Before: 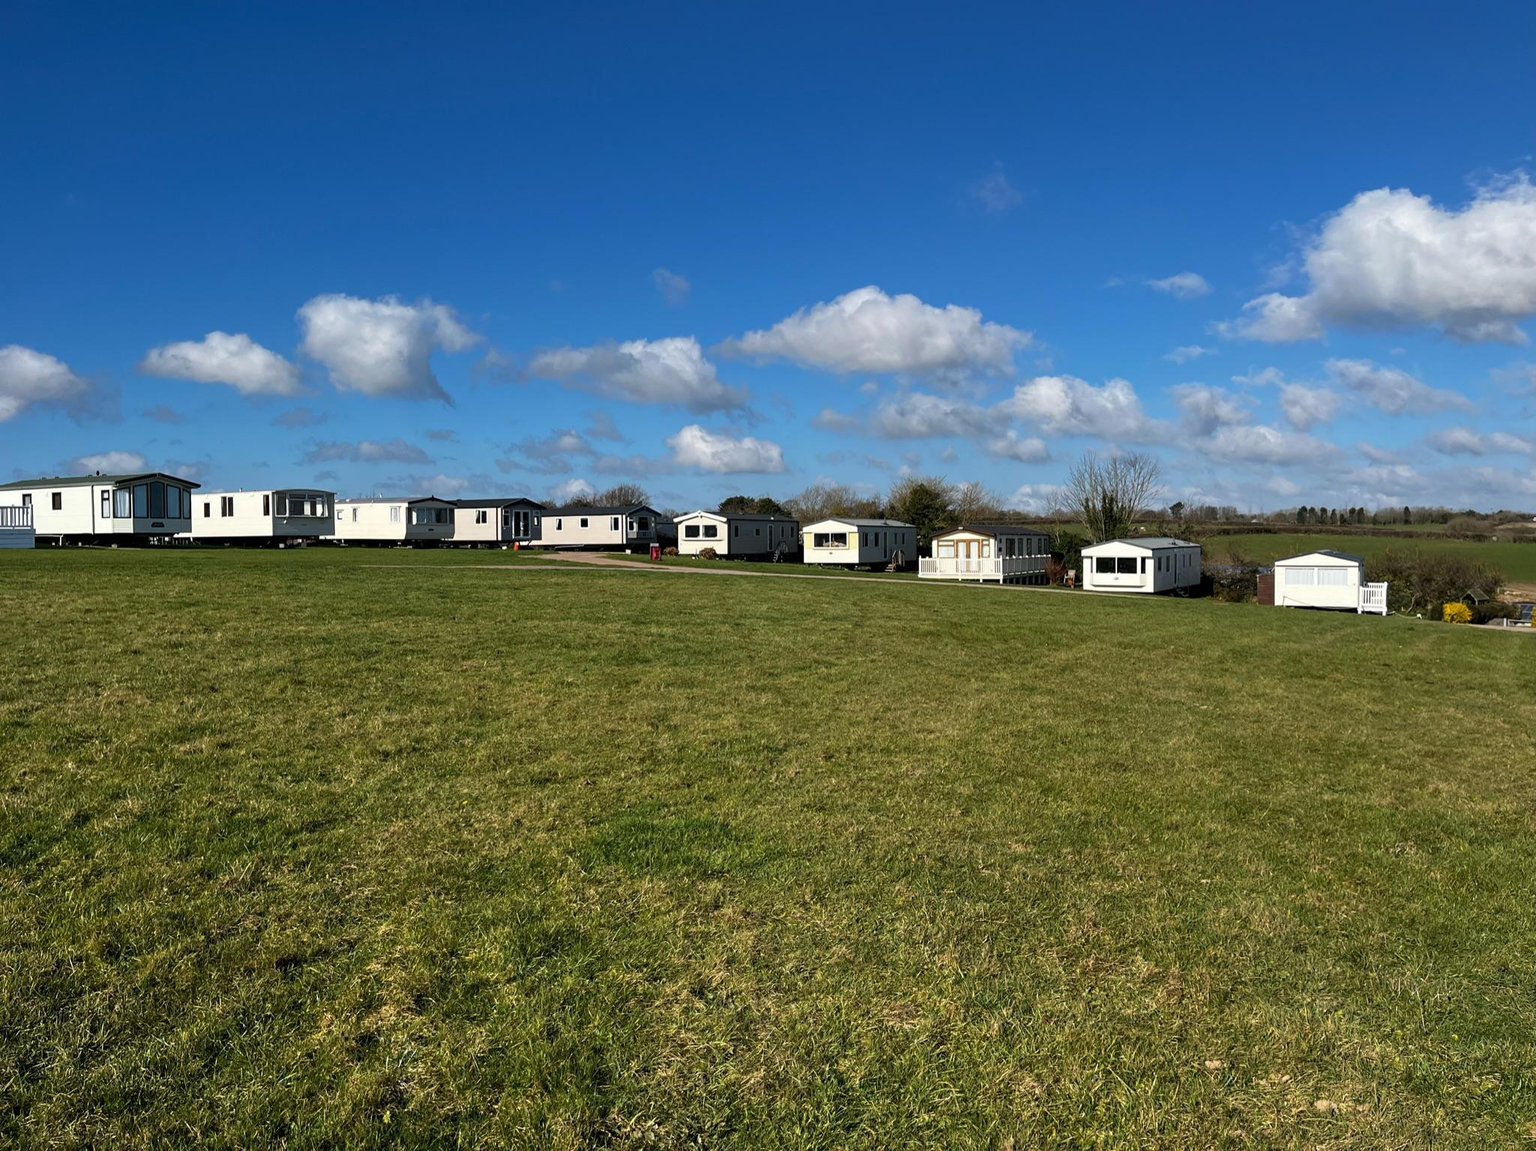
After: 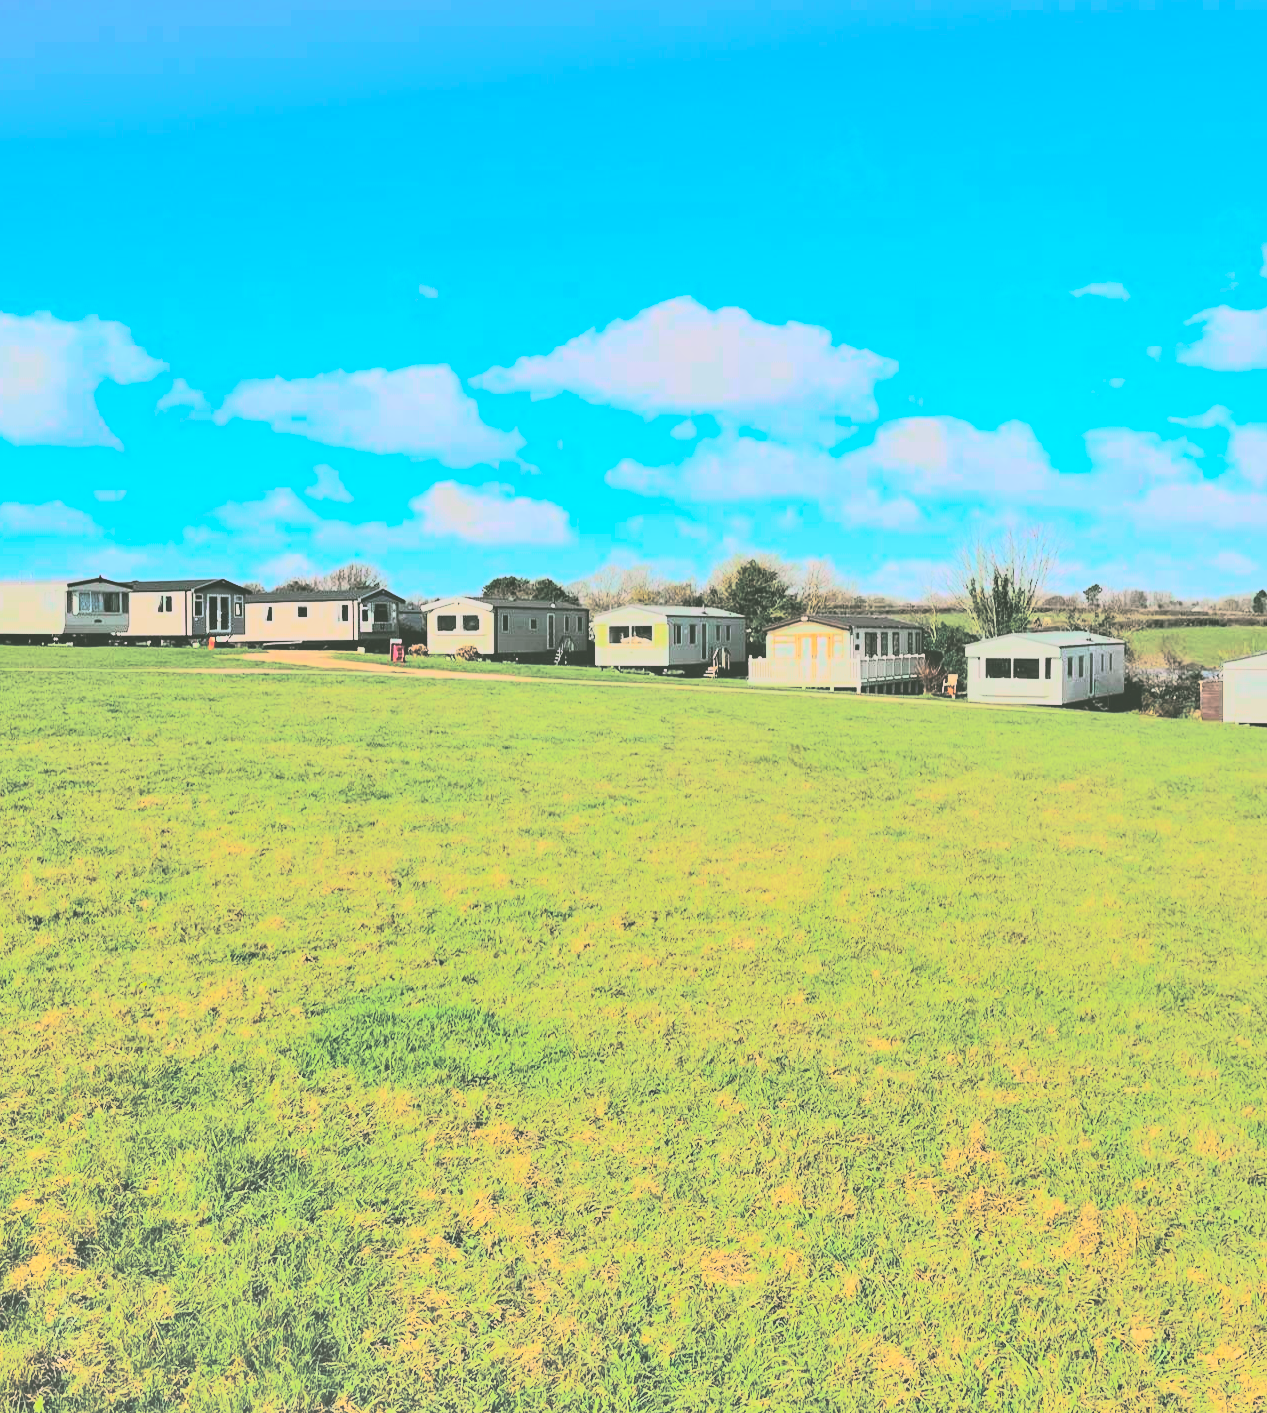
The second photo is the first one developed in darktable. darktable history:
crop and rotate: left 23.292%, top 5.628%, right 14.829%, bottom 2.318%
tone curve: curves: ch0 [(0, 0.029) (0.099, 0.082) (0.264, 0.253) (0.447, 0.481) (0.678, 0.721) (0.828, 0.857) (0.992, 0.94)]; ch1 [(0, 0) (0.311, 0.266) (0.411, 0.374) (0.481, 0.458) (0.501, 0.499) (0.514, 0.512) (0.575, 0.577) (0.643, 0.648) (0.682, 0.674) (0.802, 0.812) (1, 1)]; ch2 [(0, 0) (0.259, 0.207) (0.323, 0.311) (0.376, 0.353) (0.463, 0.456) (0.498, 0.498) (0.524, 0.512) (0.574, 0.582) (0.648, 0.653) (0.768, 0.728) (1, 1)], color space Lab, independent channels, preserve colors none
shadows and highlights: shadows 43.82, white point adjustment -1.4, soften with gaussian
color correction: highlights a* 3.98, highlights b* 4.99, shadows a* -7.64, shadows b* 4.82
base curve: curves: ch0 [(0, 0.015) (0.085, 0.116) (0.134, 0.298) (0.19, 0.545) (0.296, 0.764) (0.599, 0.982) (1, 1)]
contrast brightness saturation: contrast 0.241, brightness 0.256, saturation 0.372
exposure: black level correction -0.087, compensate highlight preservation false
